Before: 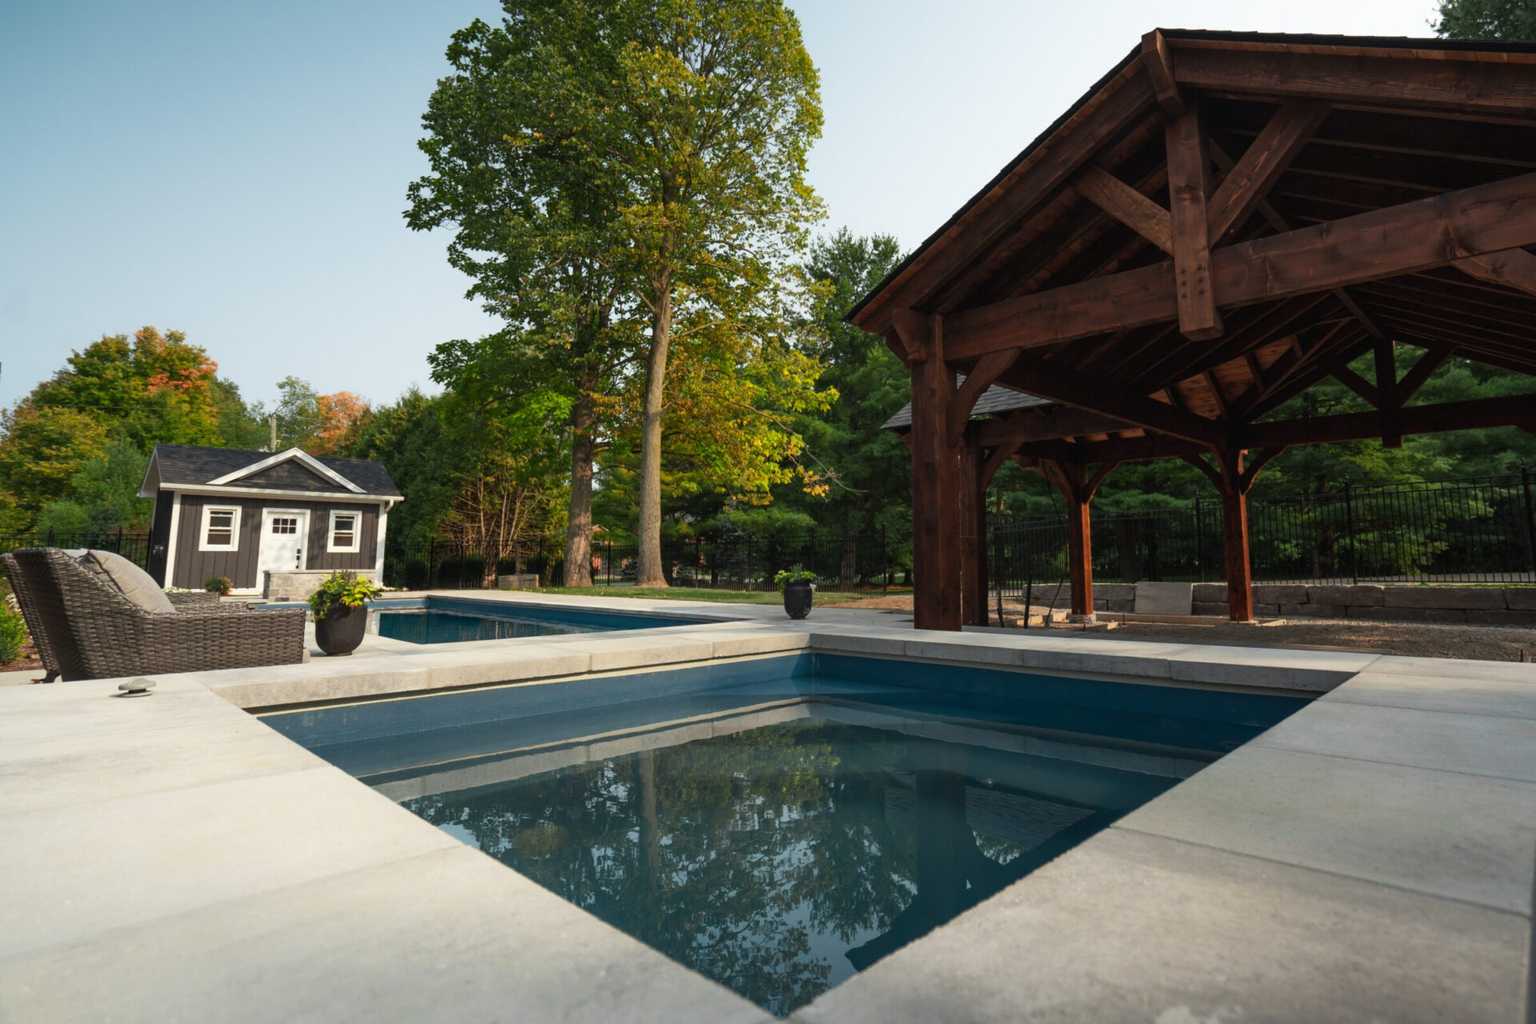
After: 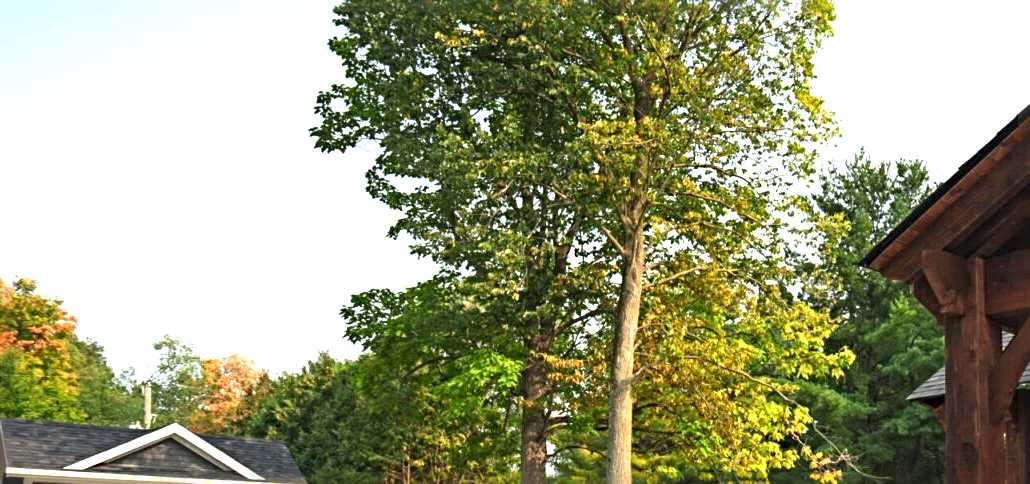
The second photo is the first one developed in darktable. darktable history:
crop: left 10.121%, top 10.631%, right 36.218%, bottom 51.526%
sharpen: radius 4.883
exposure: exposure 1.16 EV, compensate exposure bias true, compensate highlight preservation false
